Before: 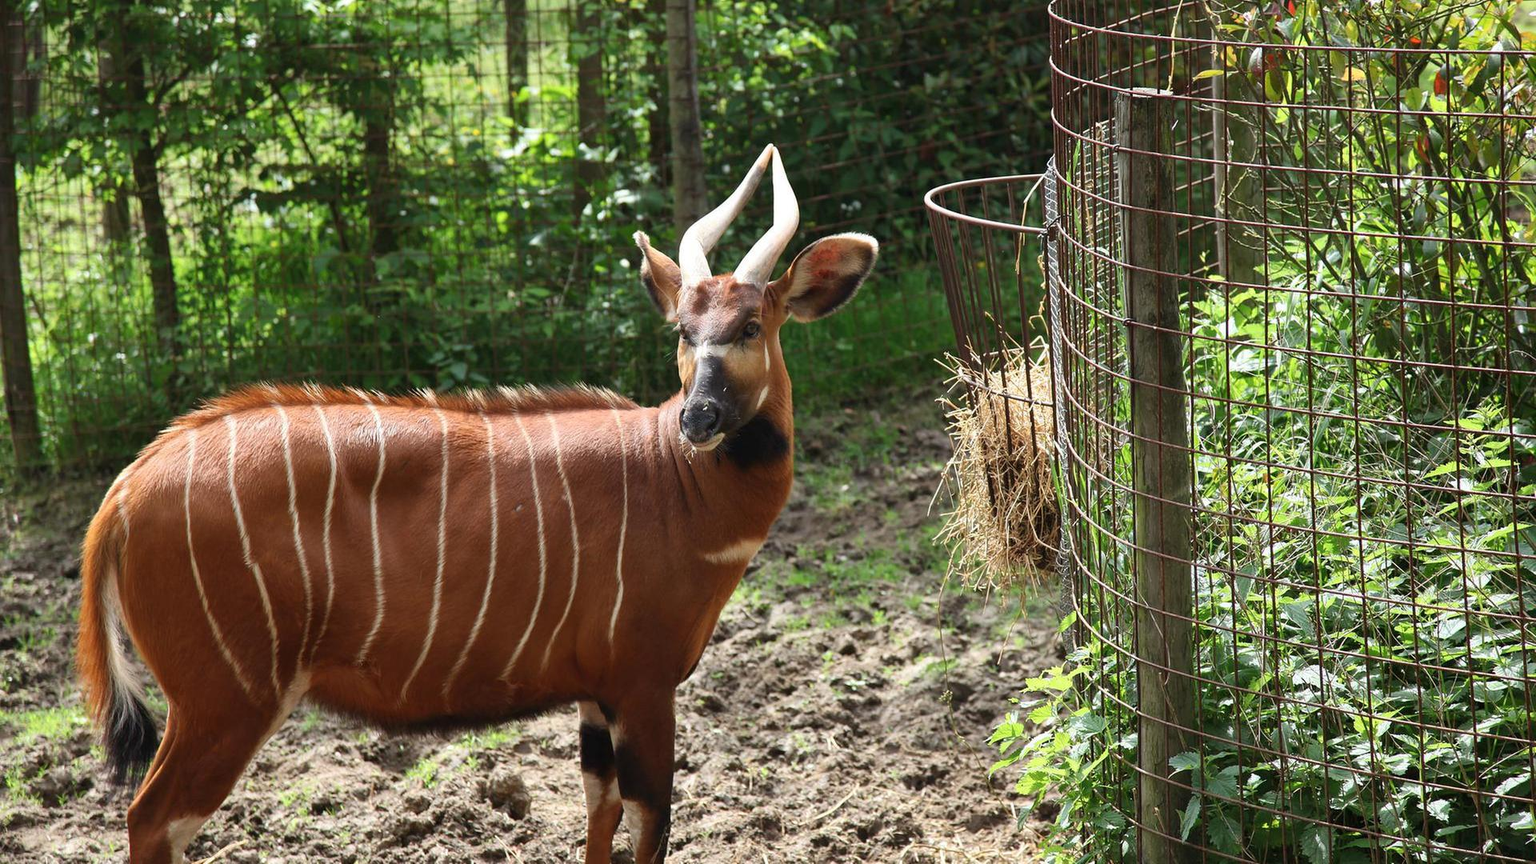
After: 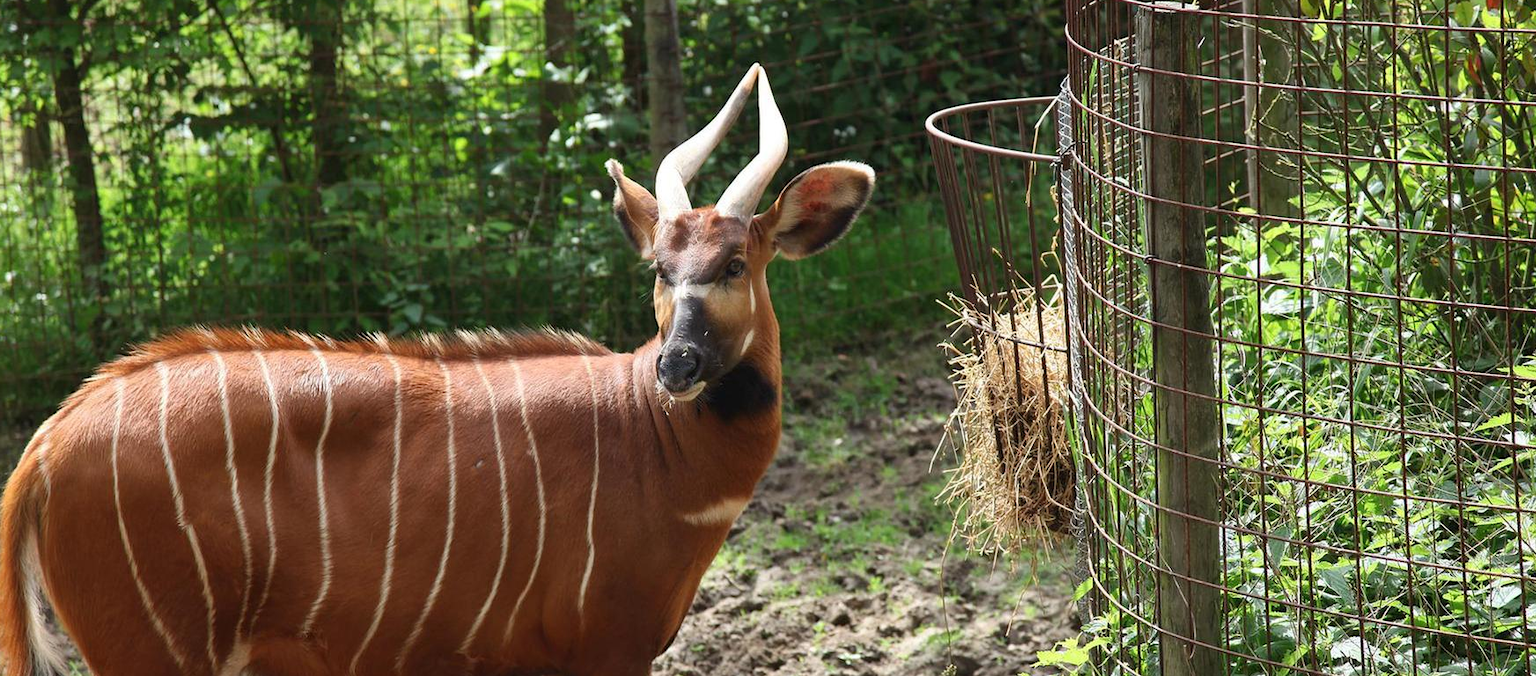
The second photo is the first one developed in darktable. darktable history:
crop: left 5.422%, top 10.021%, right 3.643%, bottom 18.867%
